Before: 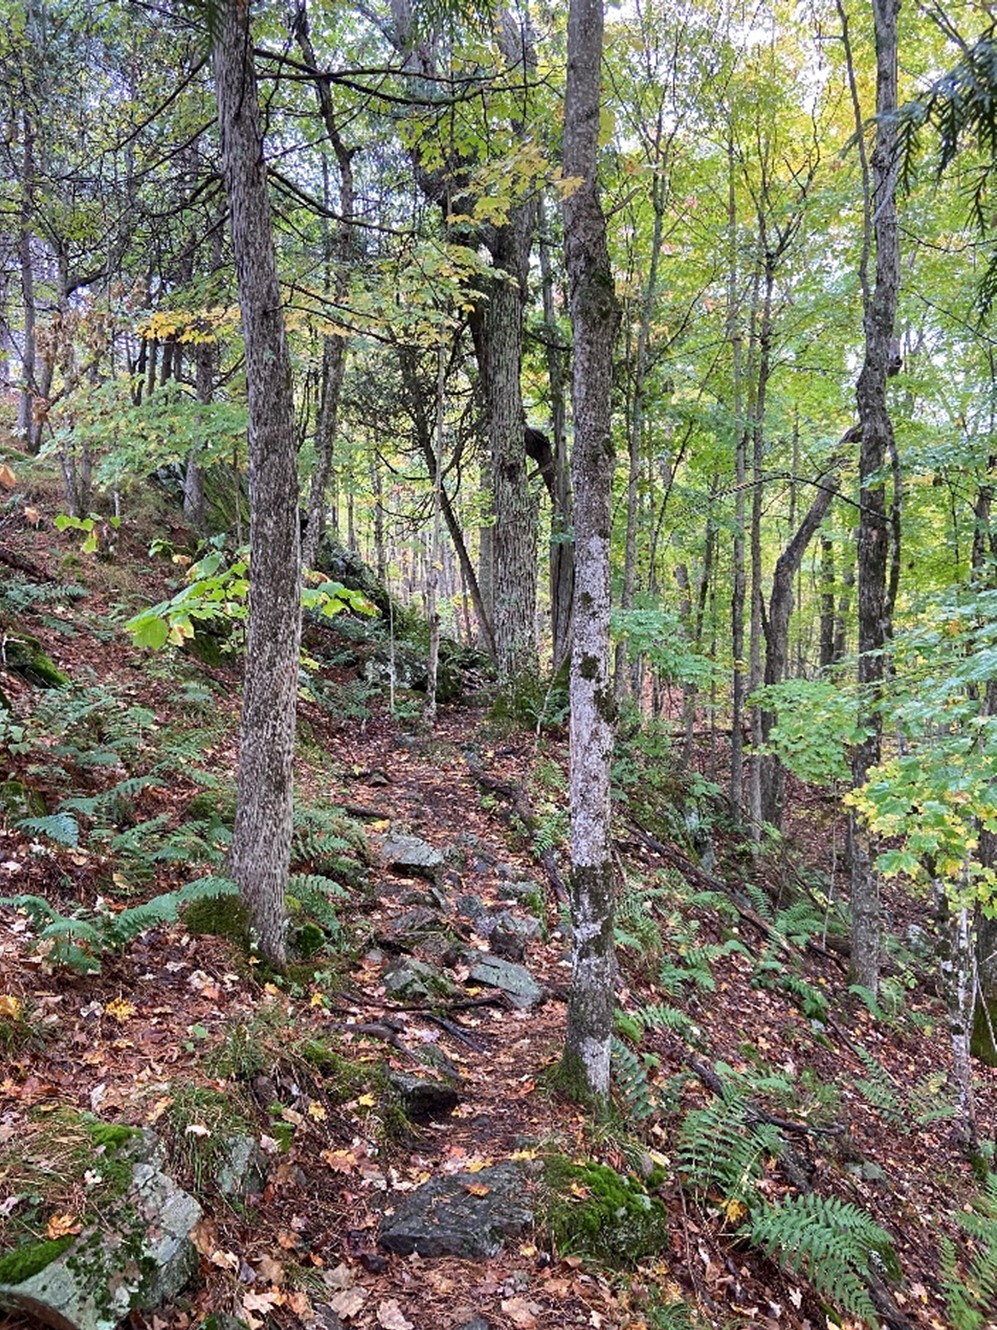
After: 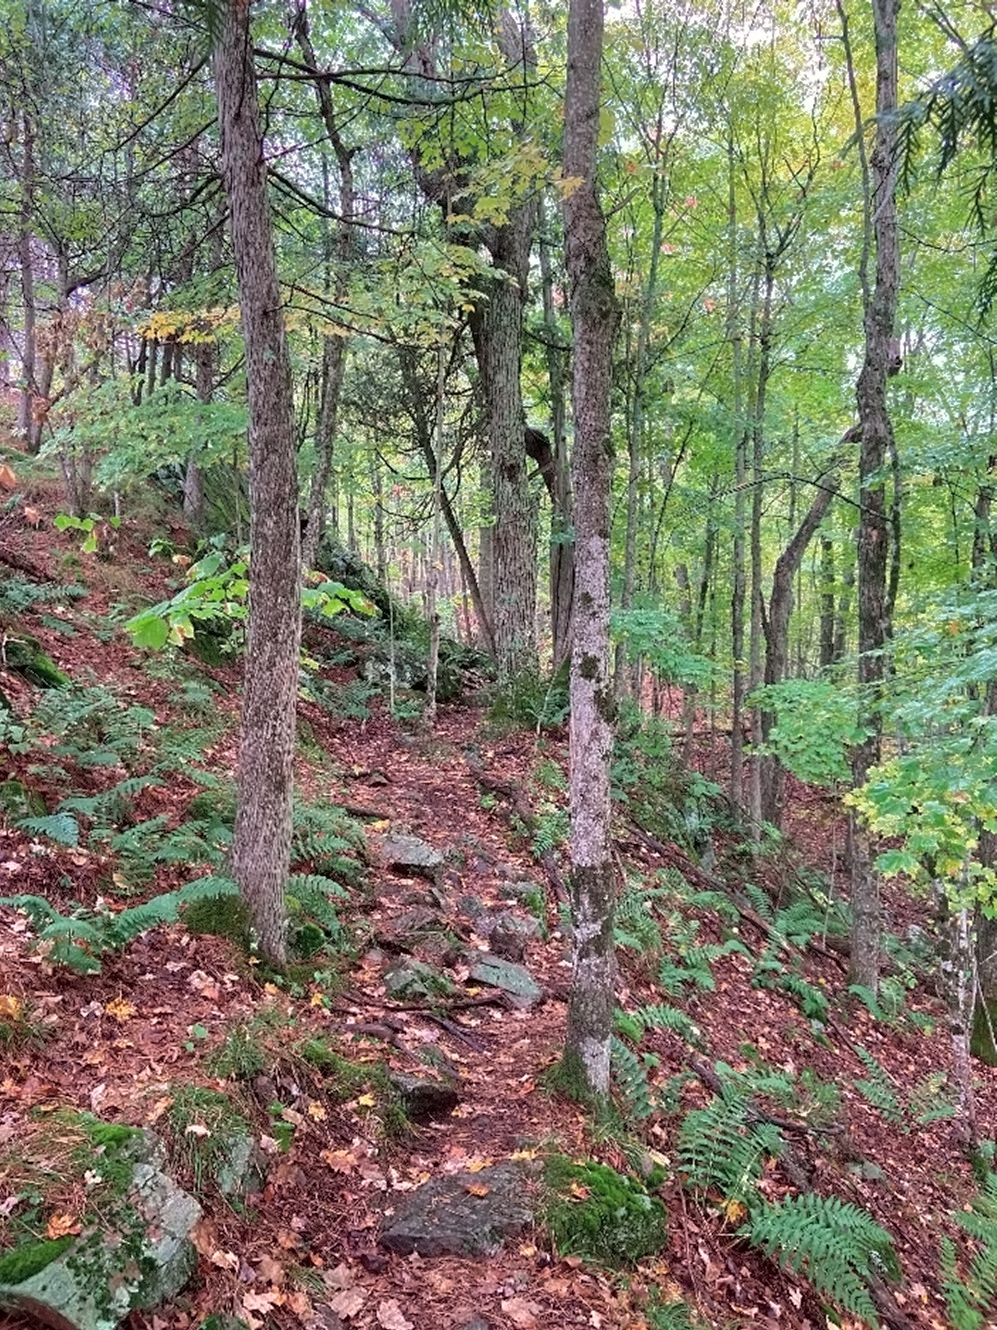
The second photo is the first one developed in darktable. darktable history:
tone curve: curves: ch0 [(0, 0) (0.045, 0.074) (0.883, 0.858) (1, 1)]; ch1 [(0, 0) (0.149, 0.074) (0.379, 0.327) (0.427, 0.401) (0.489, 0.479) (0.505, 0.515) (0.537, 0.573) (0.563, 0.599) (1, 1)]; ch2 [(0, 0) (0.307, 0.298) (0.388, 0.375) (0.443, 0.456) (0.485, 0.492) (1, 1)], color space Lab, independent channels, preserve colors none
contrast equalizer: y [[0.5 ×6], [0.5 ×6], [0.5 ×6], [0 ×6], [0, 0.039, 0.251, 0.29, 0.293, 0.292]]
color balance rgb: linear chroma grading › shadows -3%, linear chroma grading › highlights -4%
